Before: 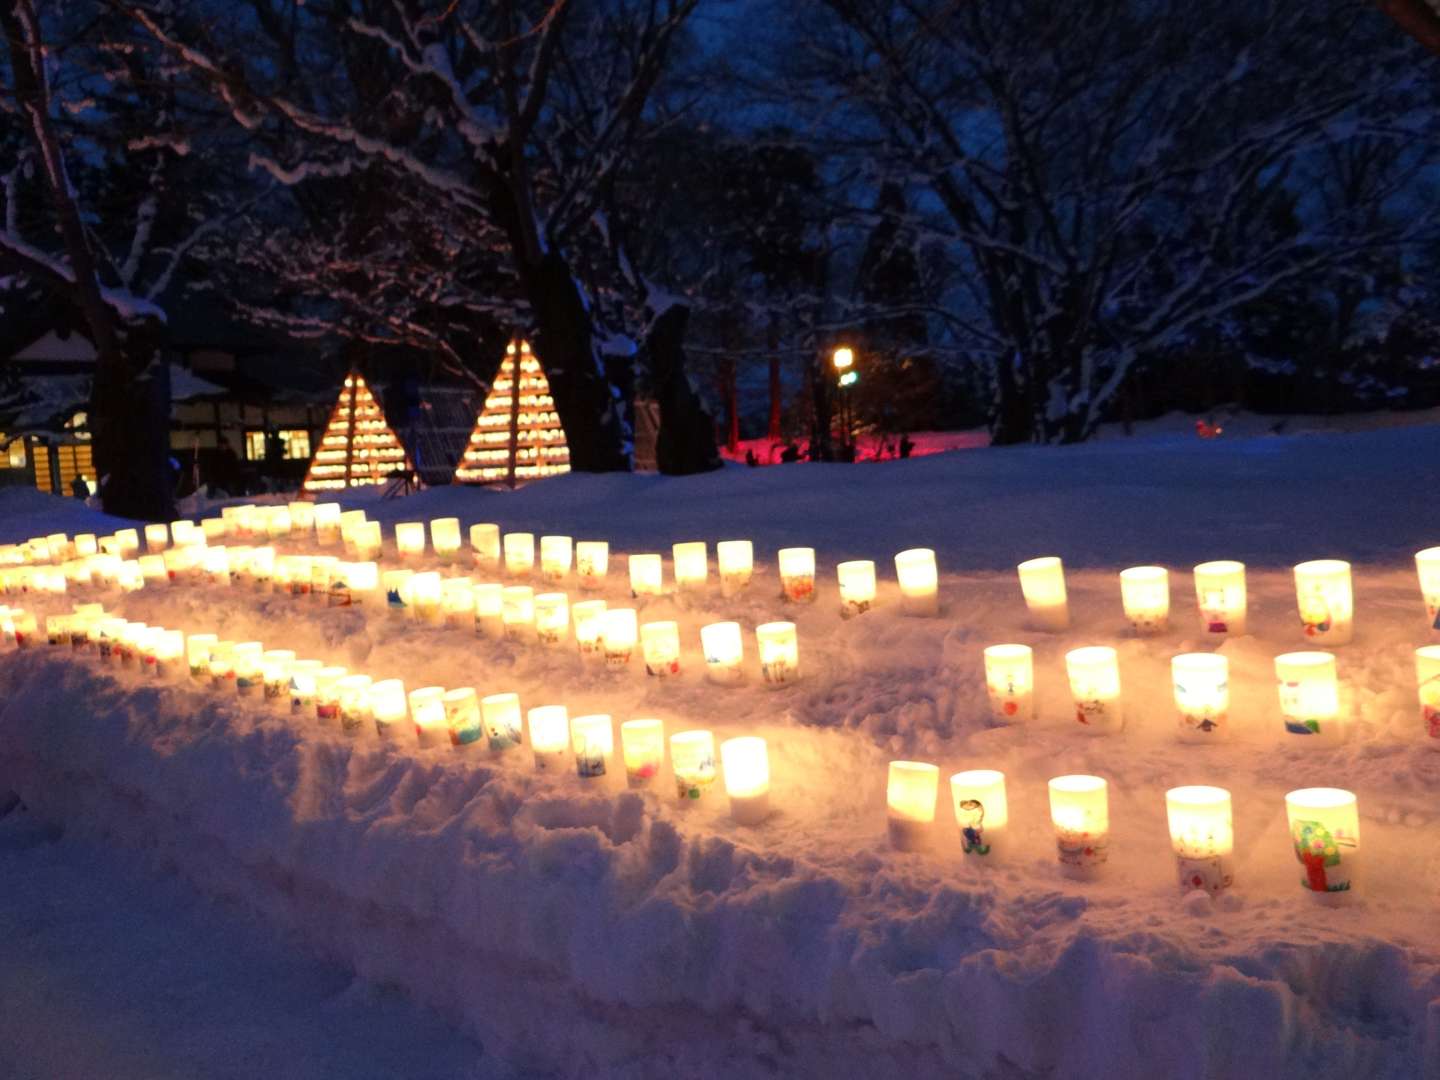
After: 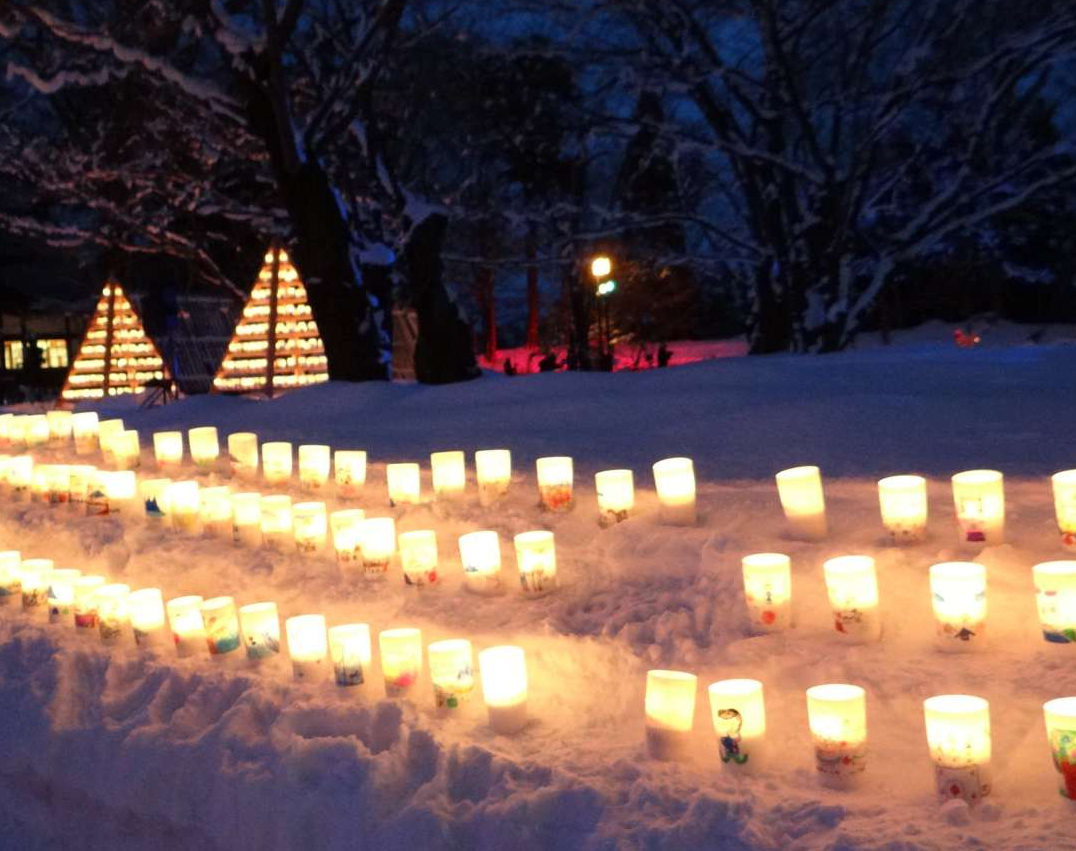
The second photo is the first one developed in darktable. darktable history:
crop: left 16.818%, top 8.429%, right 8.428%, bottom 12.687%
